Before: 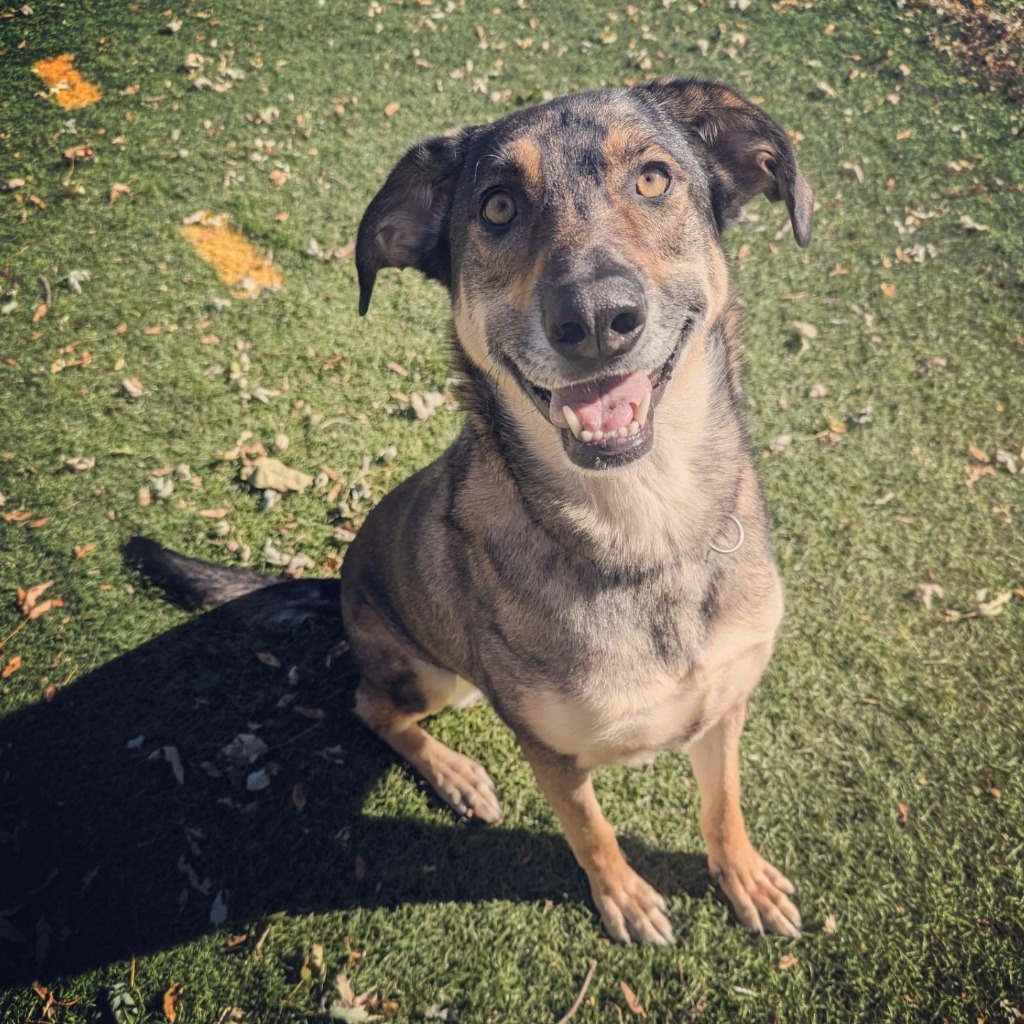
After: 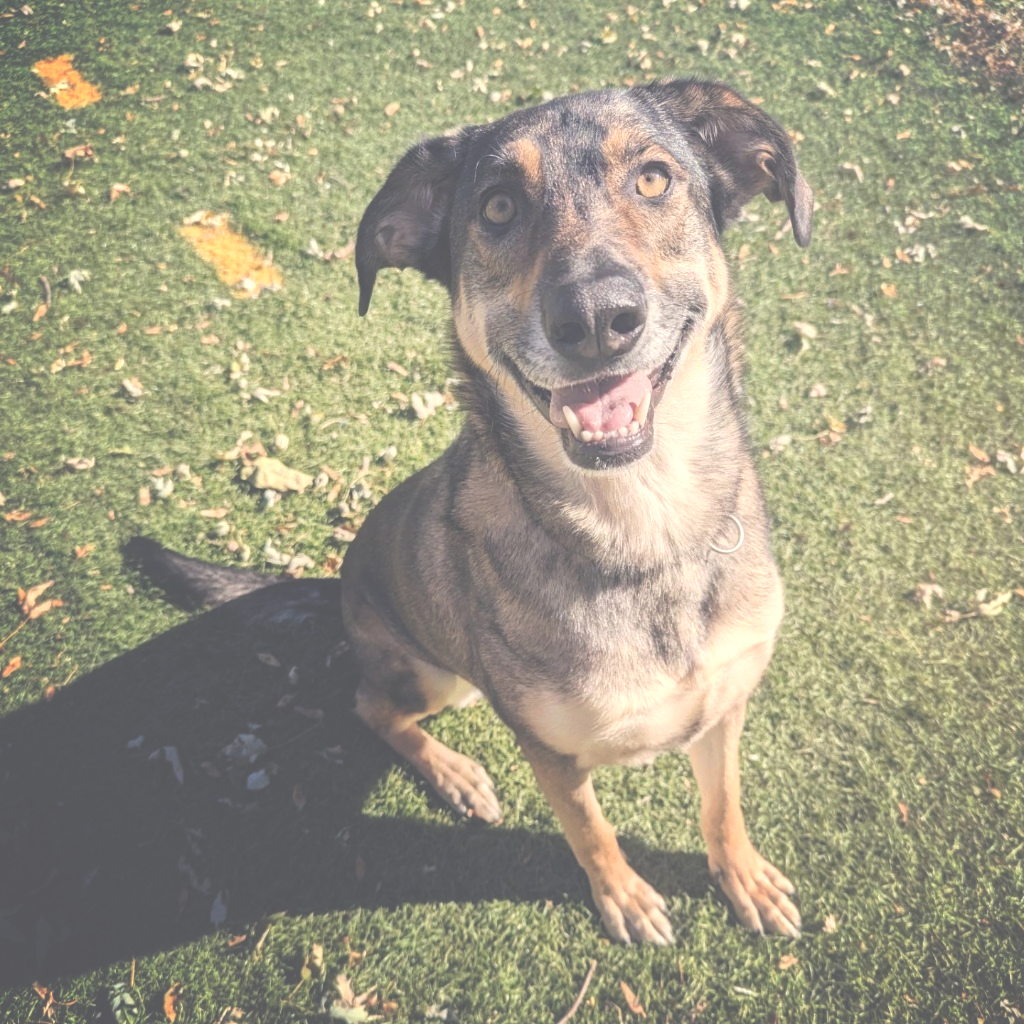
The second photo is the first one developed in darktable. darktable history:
exposure: black level correction -0.072, exposure 0.5 EV, compensate highlight preservation false
